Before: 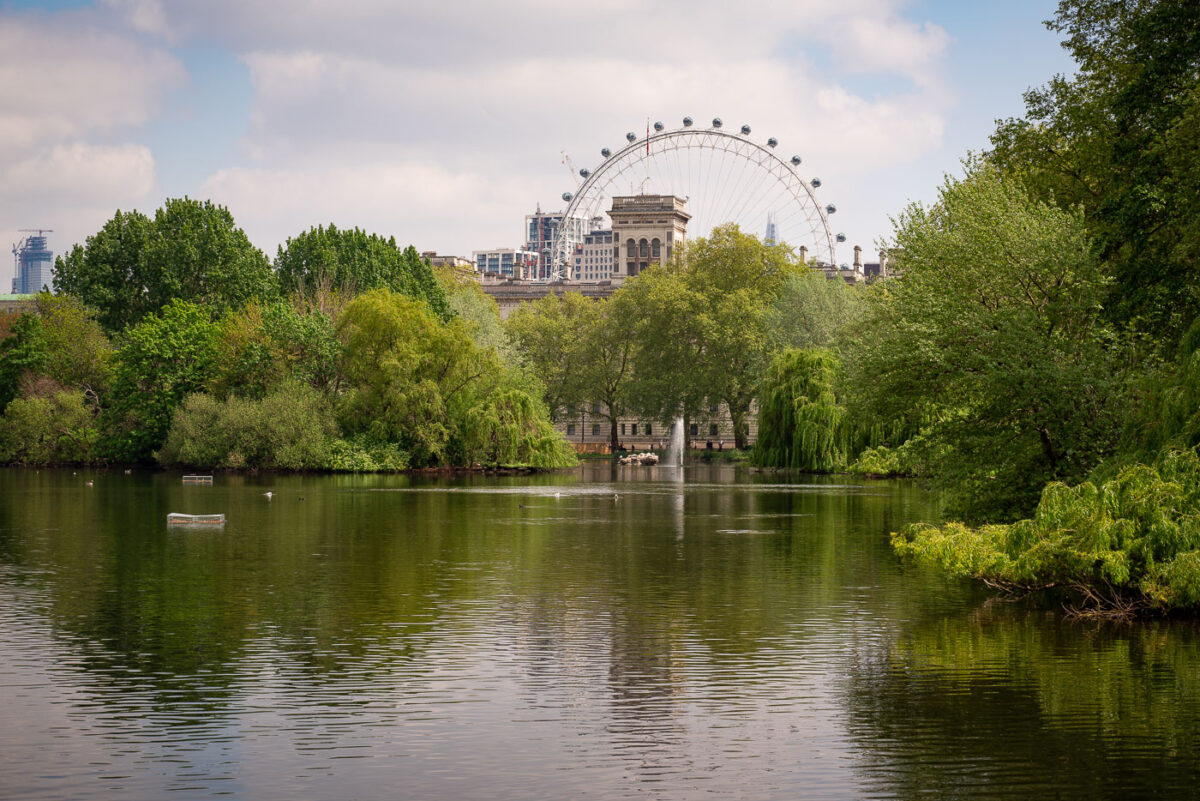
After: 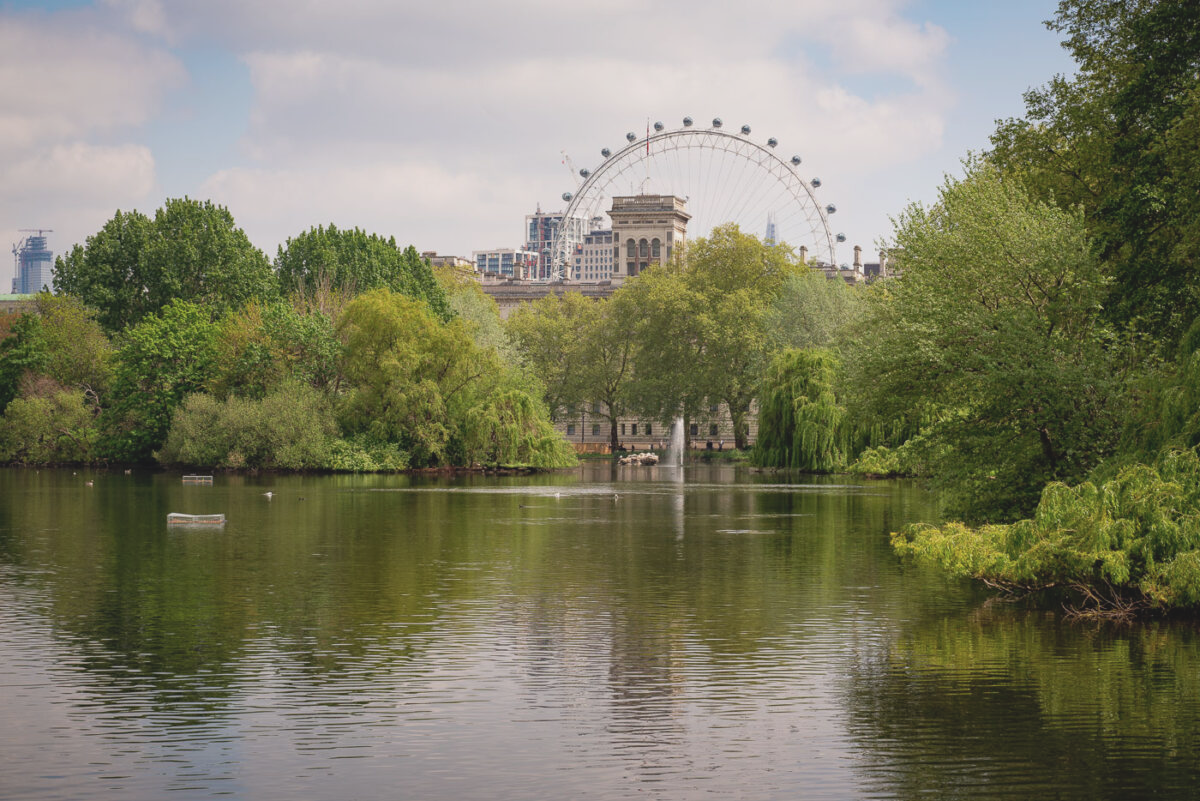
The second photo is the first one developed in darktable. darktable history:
contrast brightness saturation: contrast -0.137, brightness 0.054, saturation -0.138
